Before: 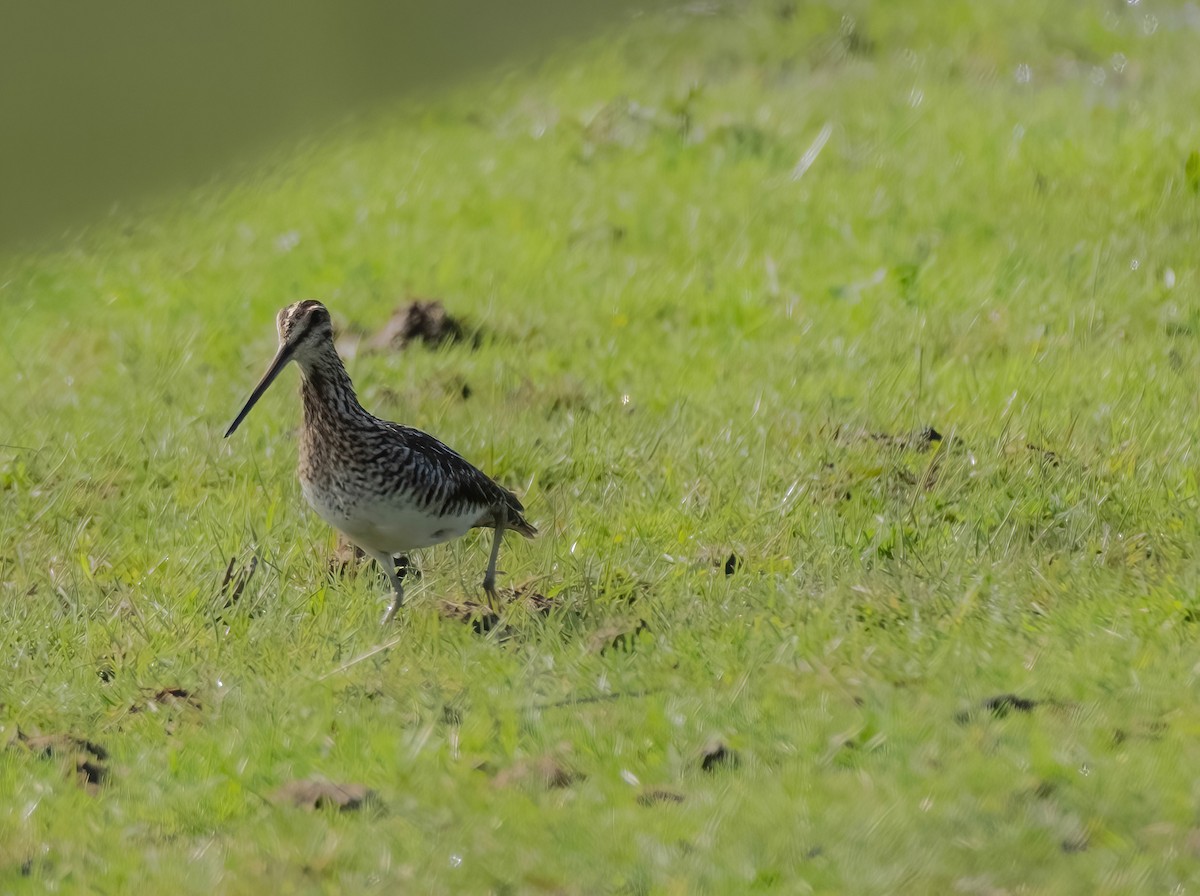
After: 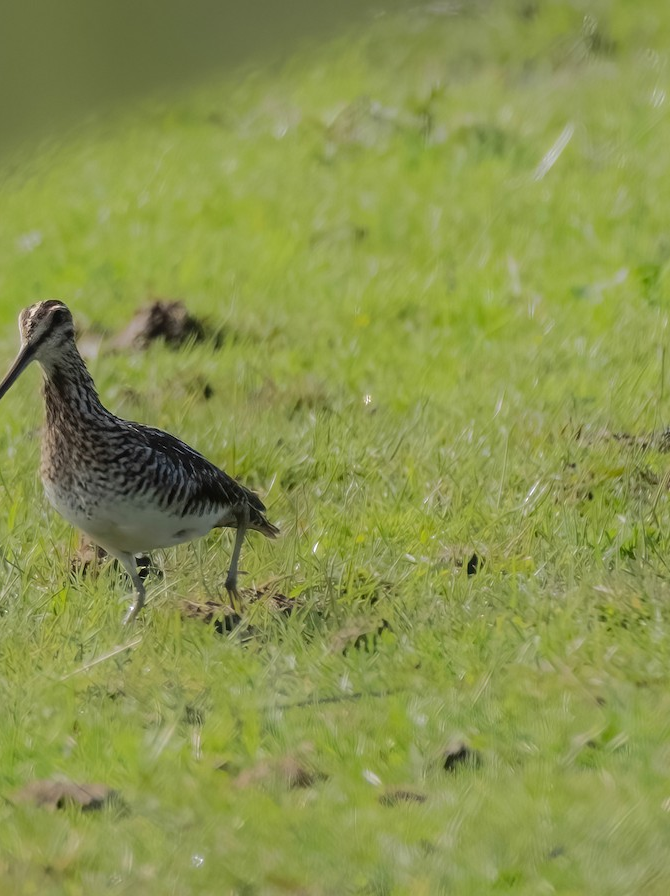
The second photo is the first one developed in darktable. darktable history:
crop: left 21.583%, right 22.53%
